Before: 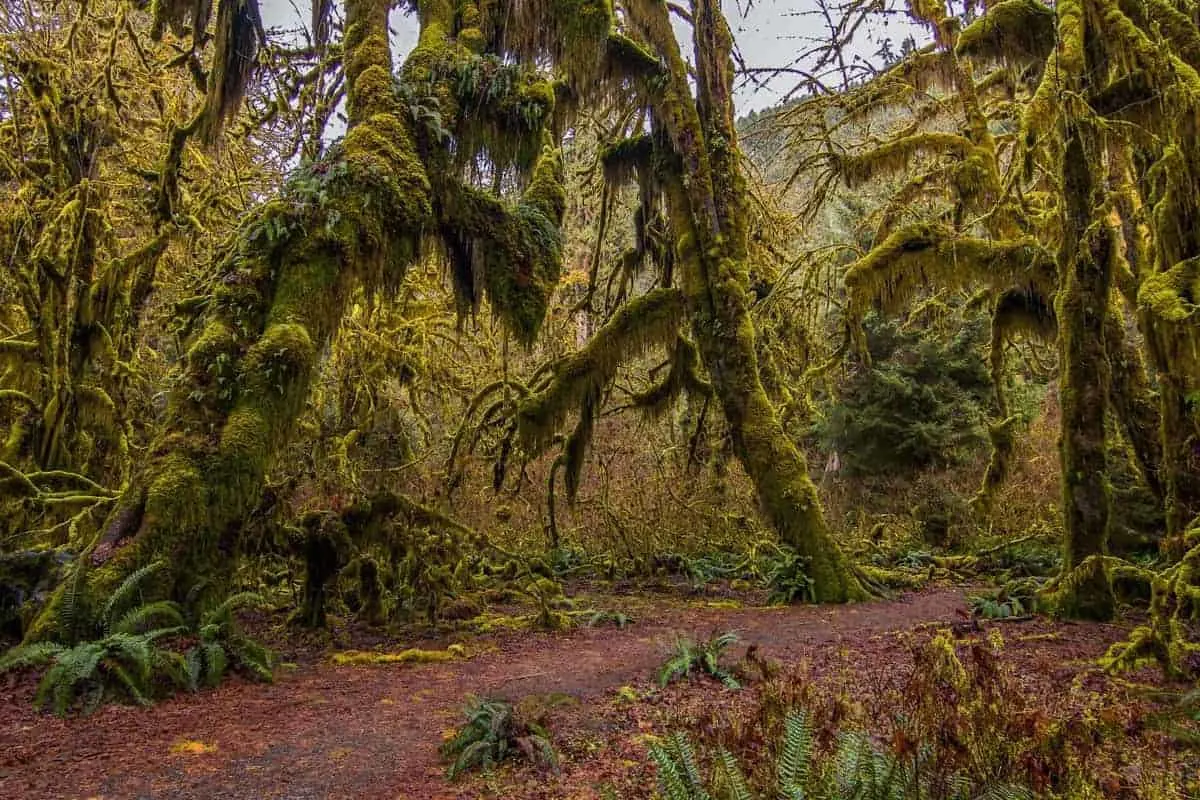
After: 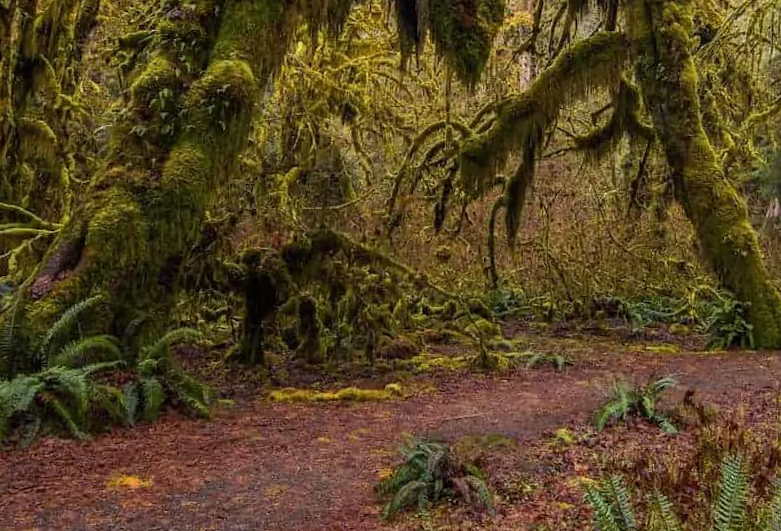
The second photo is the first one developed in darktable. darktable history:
crop and rotate: angle -1.04°, left 3.645%, top 31.777%, right 29.433%
